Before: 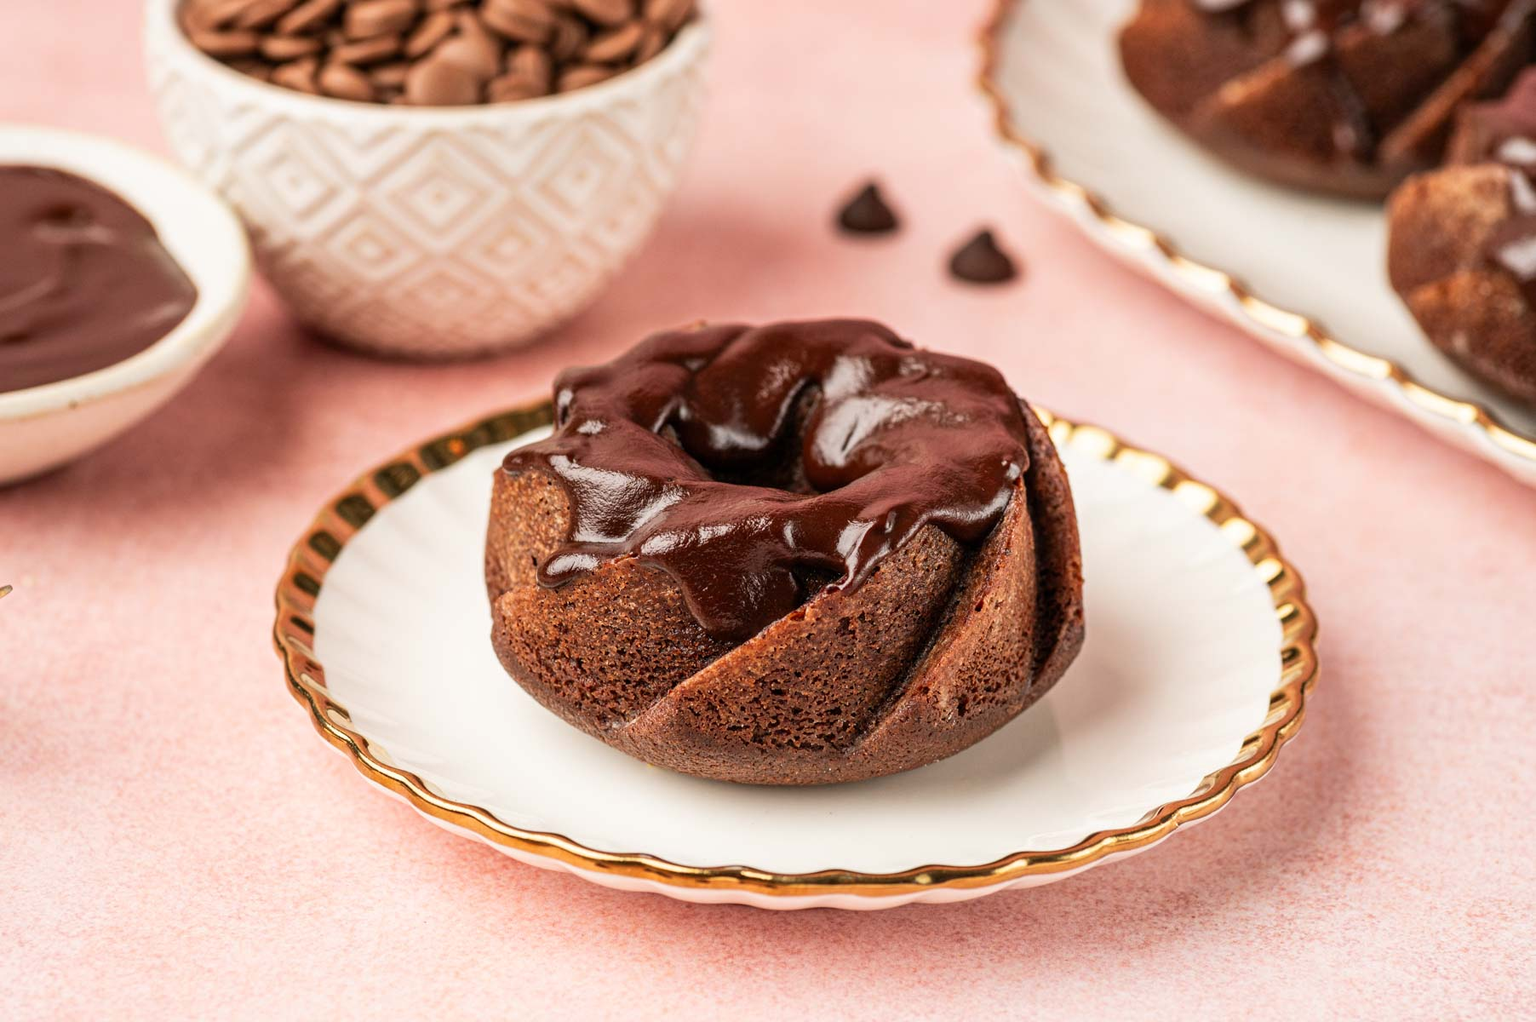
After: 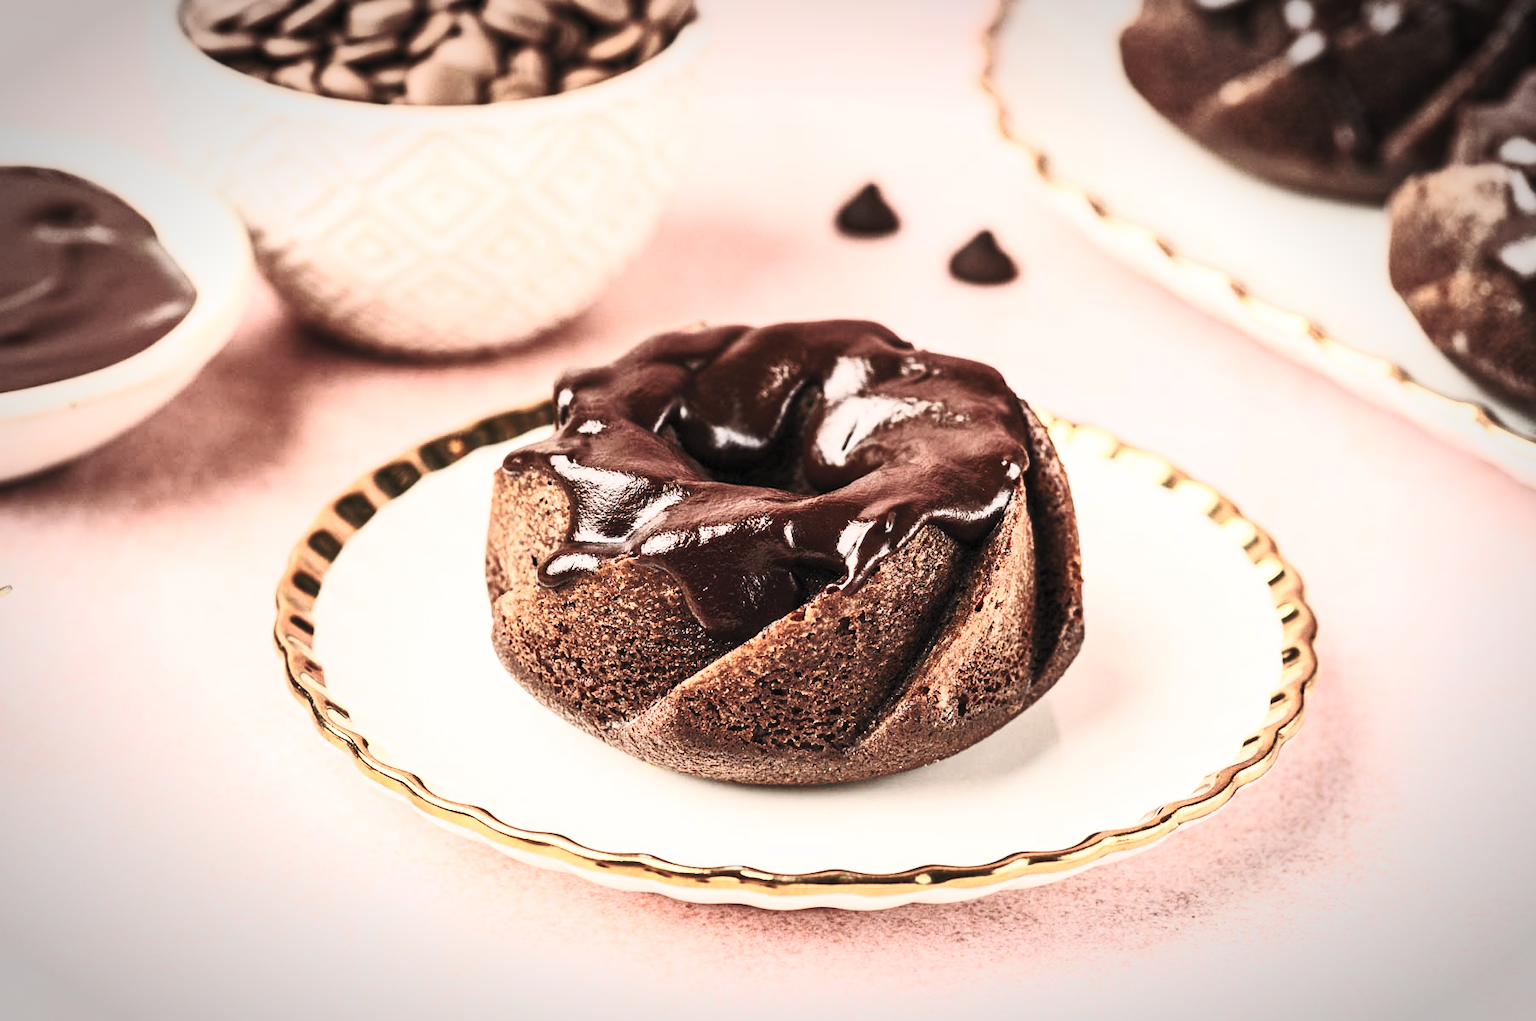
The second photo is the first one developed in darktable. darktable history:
vignetting: automatic ratio true
base curve: curves: ch0 [(0, 0) (0.073, 0.04) (0.157, 0.139) (0.492, 0.492) (0.758, 0.758) (1, 1)], preserve colors none
contrast brightness saturation: contrast 0.57, brightness 0.57, saturation -0.34
